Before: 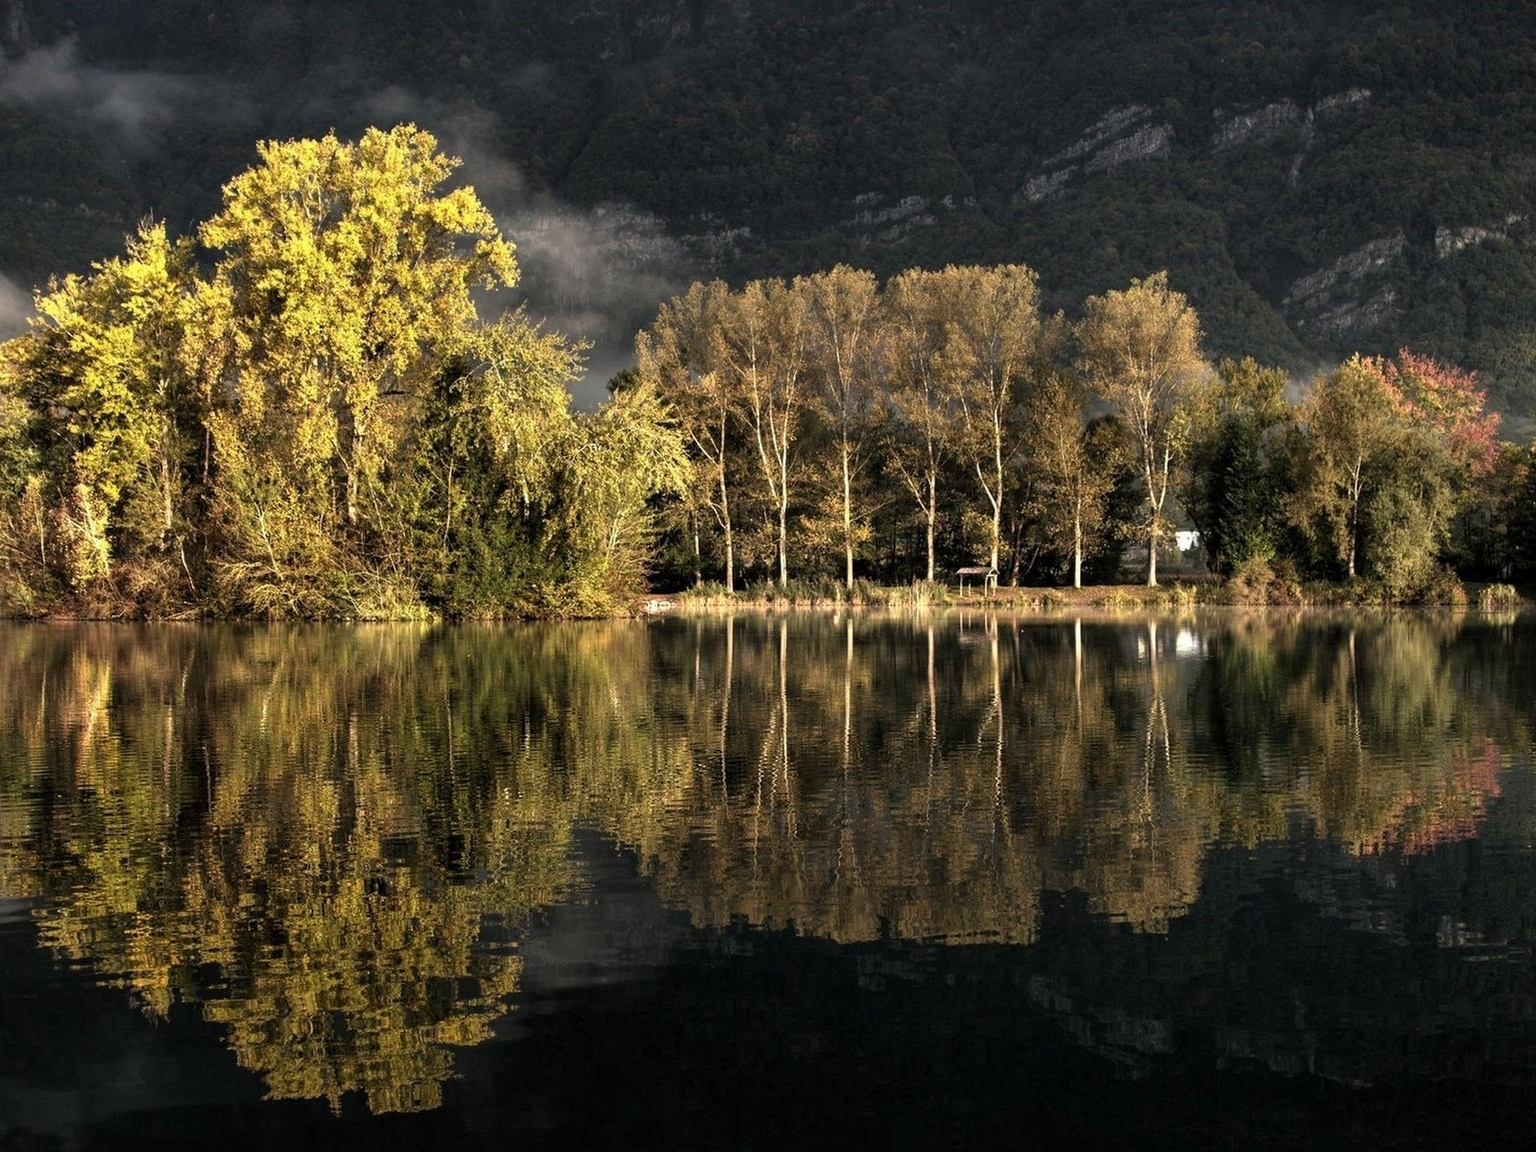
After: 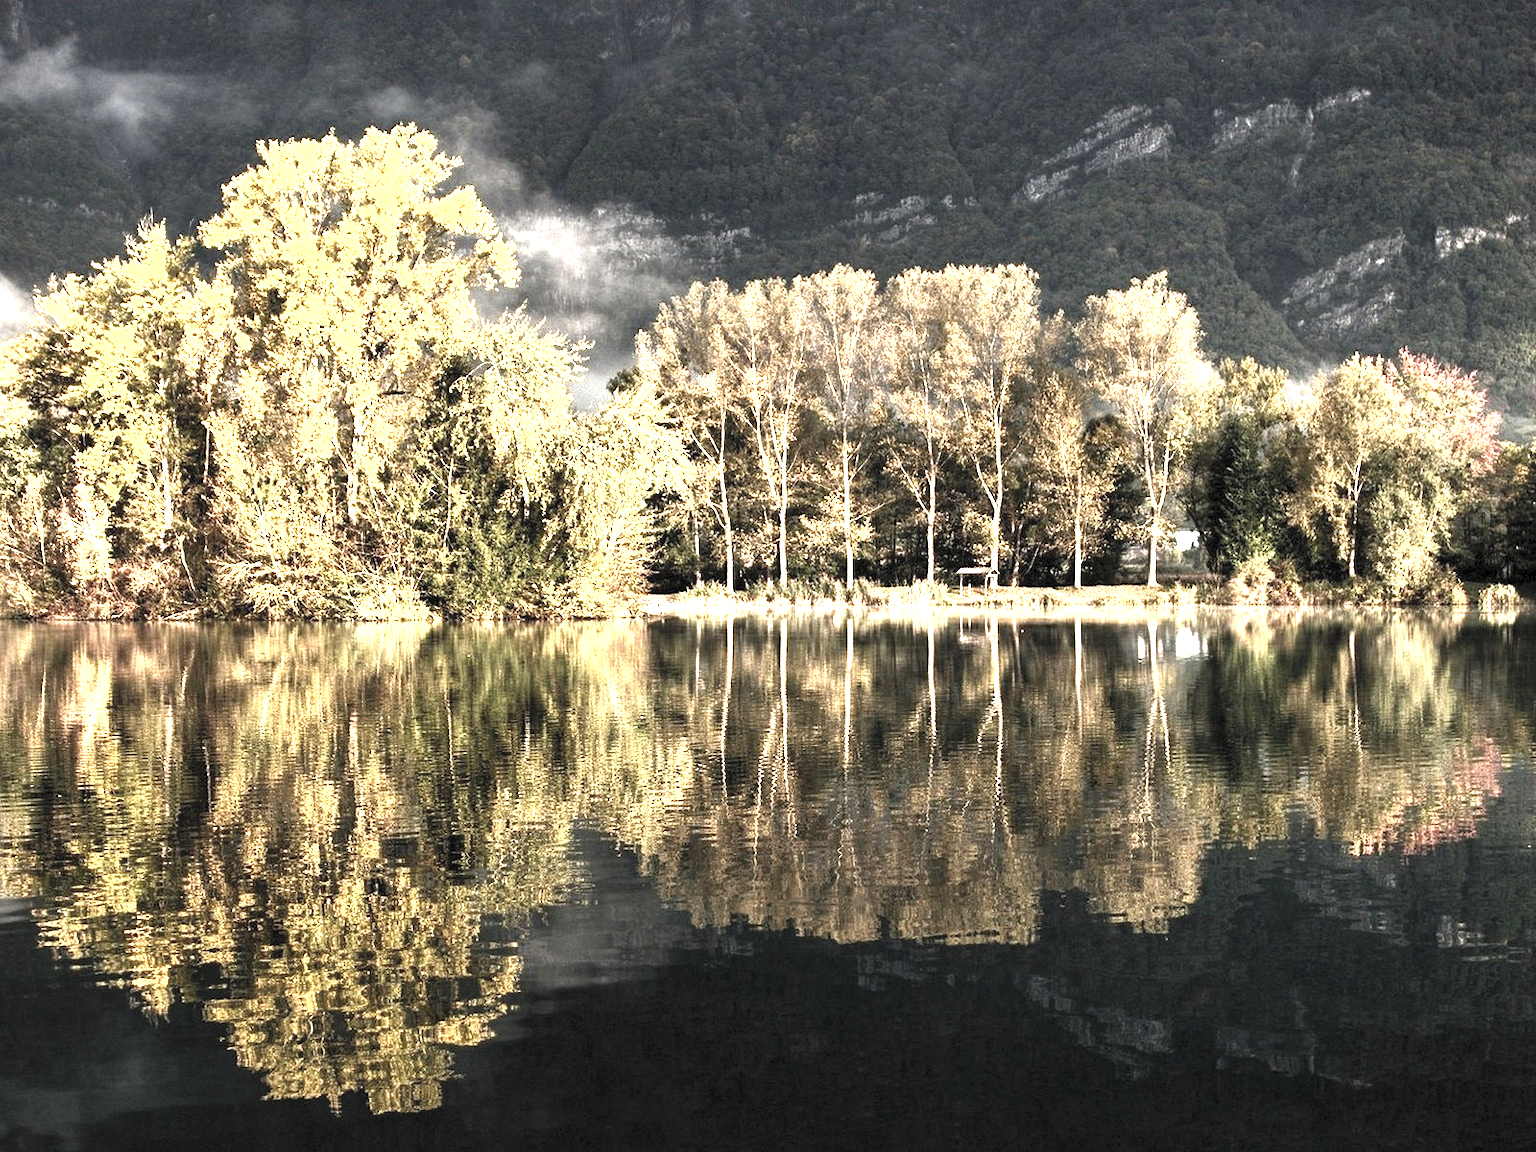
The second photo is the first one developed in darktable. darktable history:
contrast brightness saturation: contrast 0.436, brightness 0.551, saturation -0.21
levels: black 3.81%, levels [0, 0.374, 0.749]
